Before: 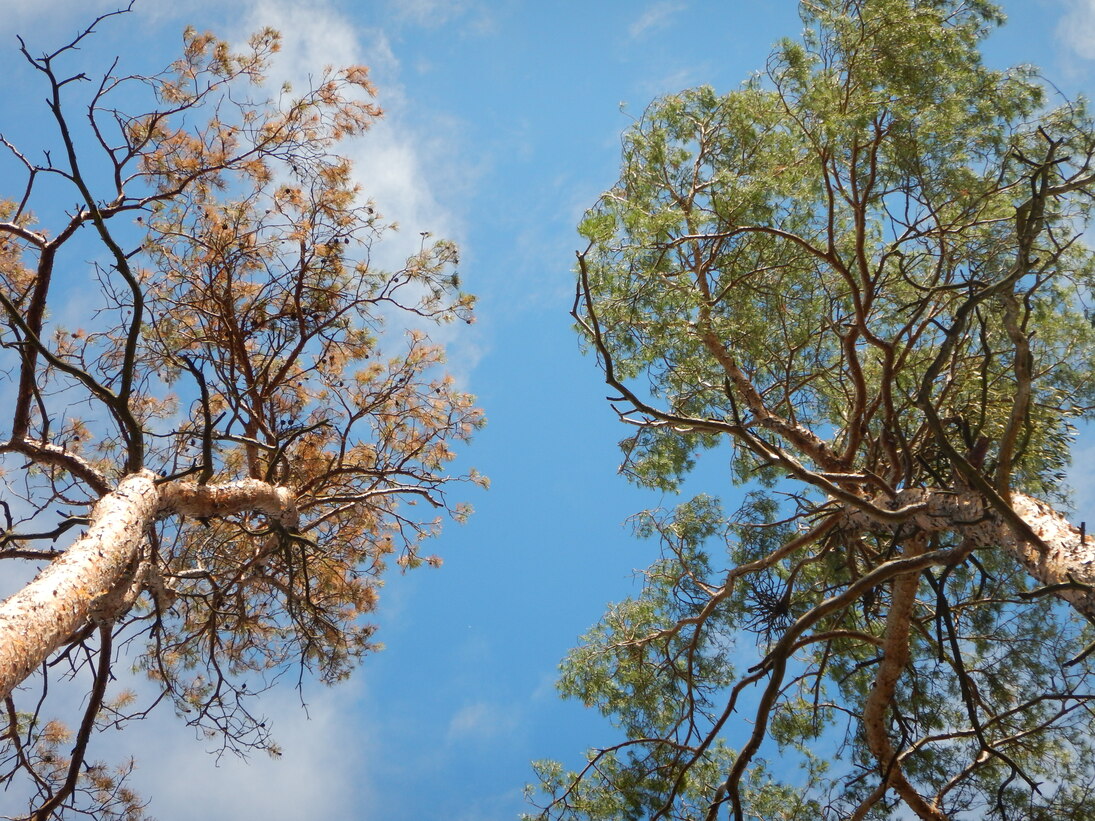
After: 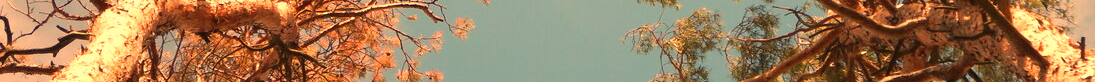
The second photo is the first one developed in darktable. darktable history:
crop and rotate: top 59.084%, bottom 30.916%
white balance: red 1.467, blue 0.684
